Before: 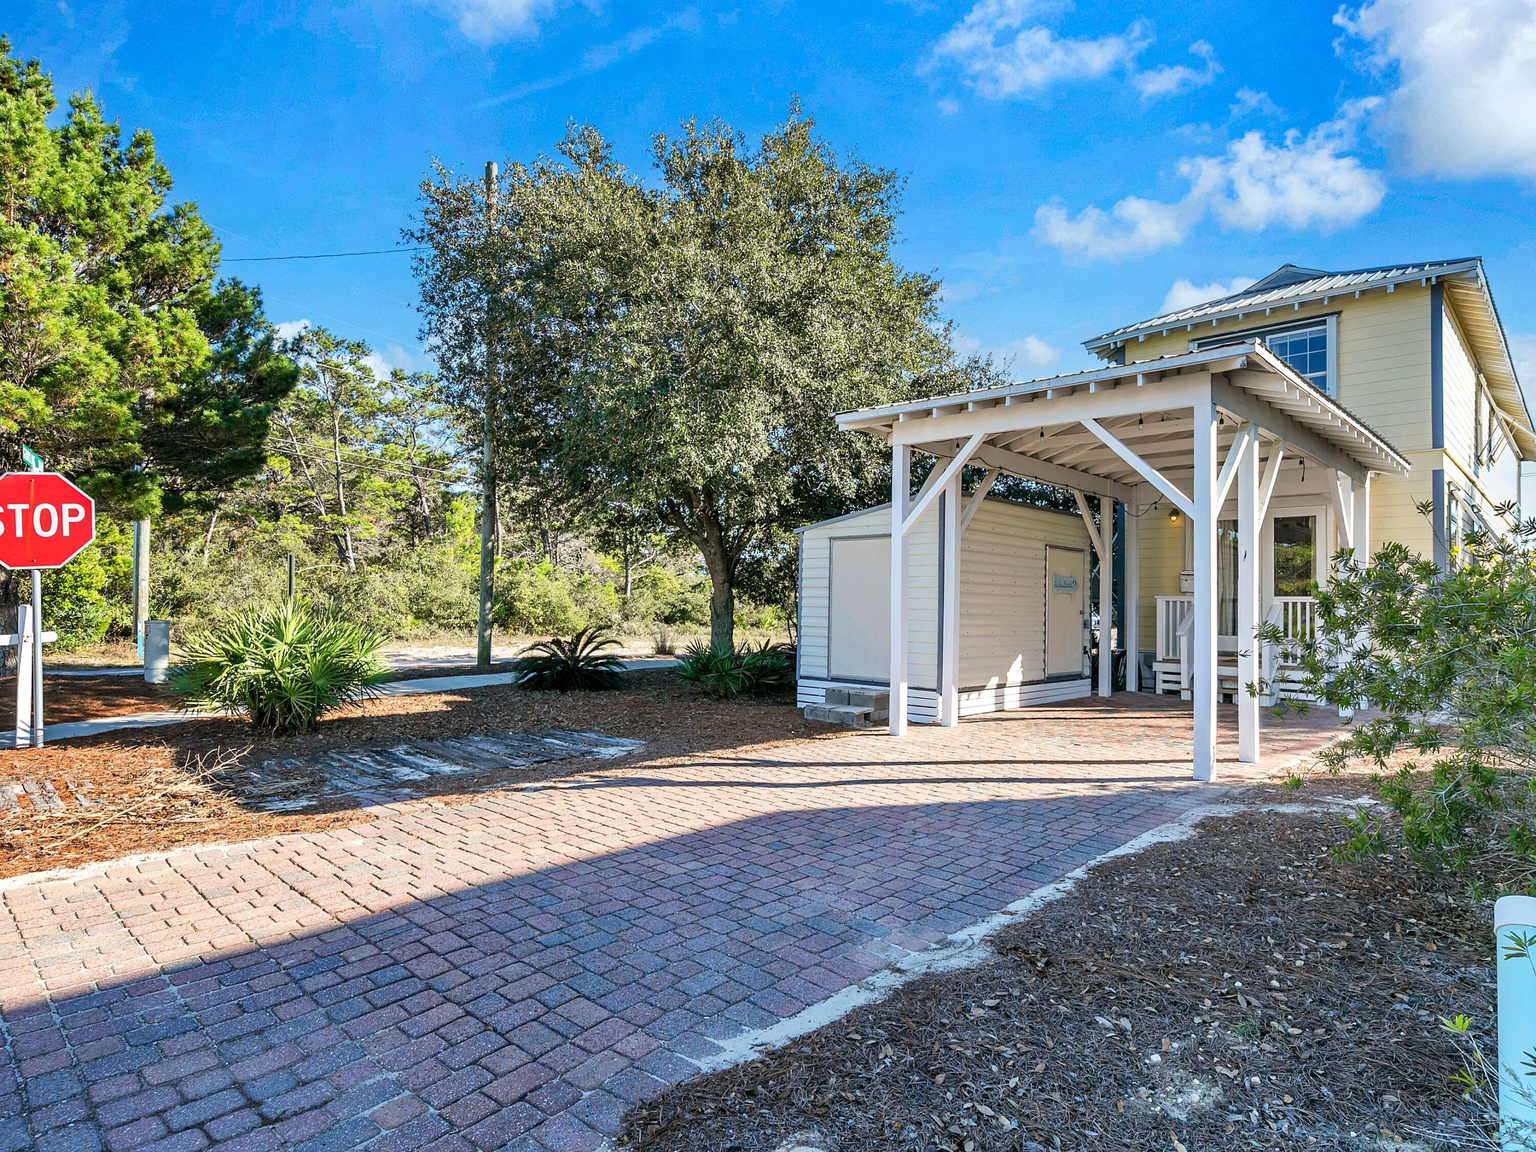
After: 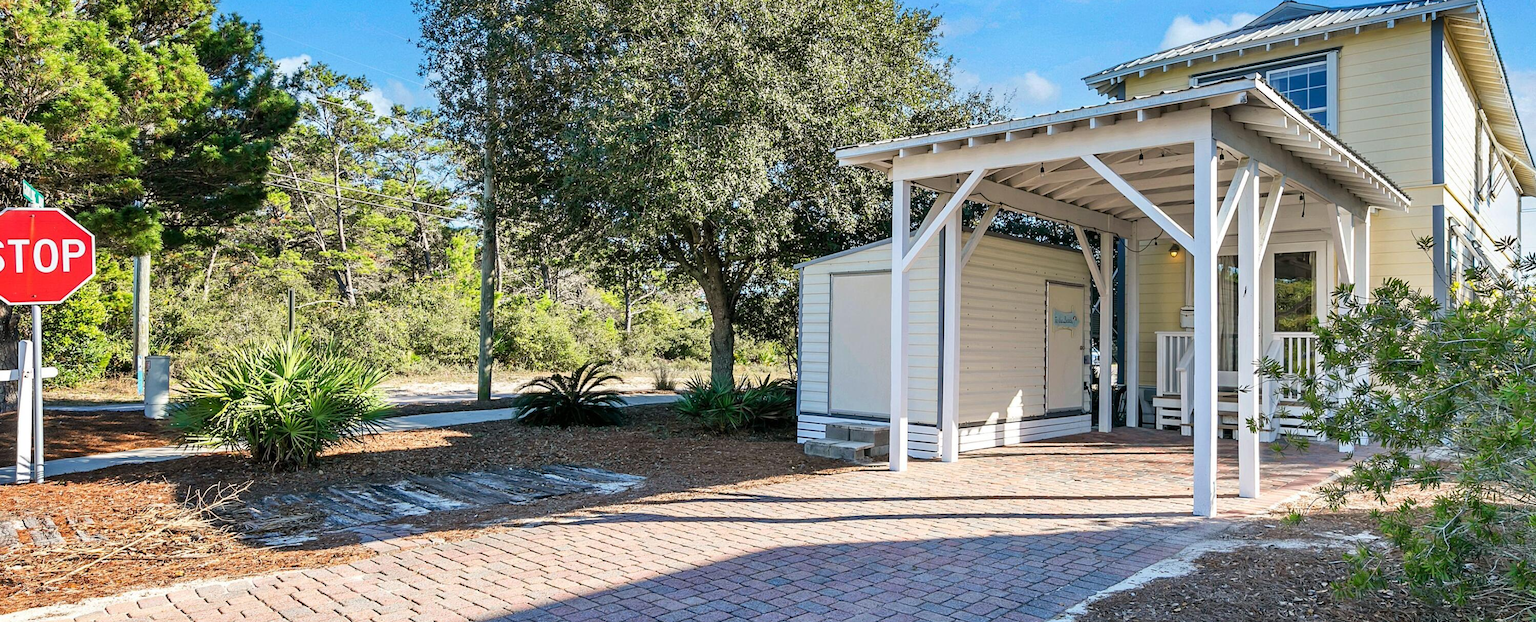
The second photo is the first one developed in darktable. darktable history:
crop and rotate: top 23.001%, bottom 22.981%
